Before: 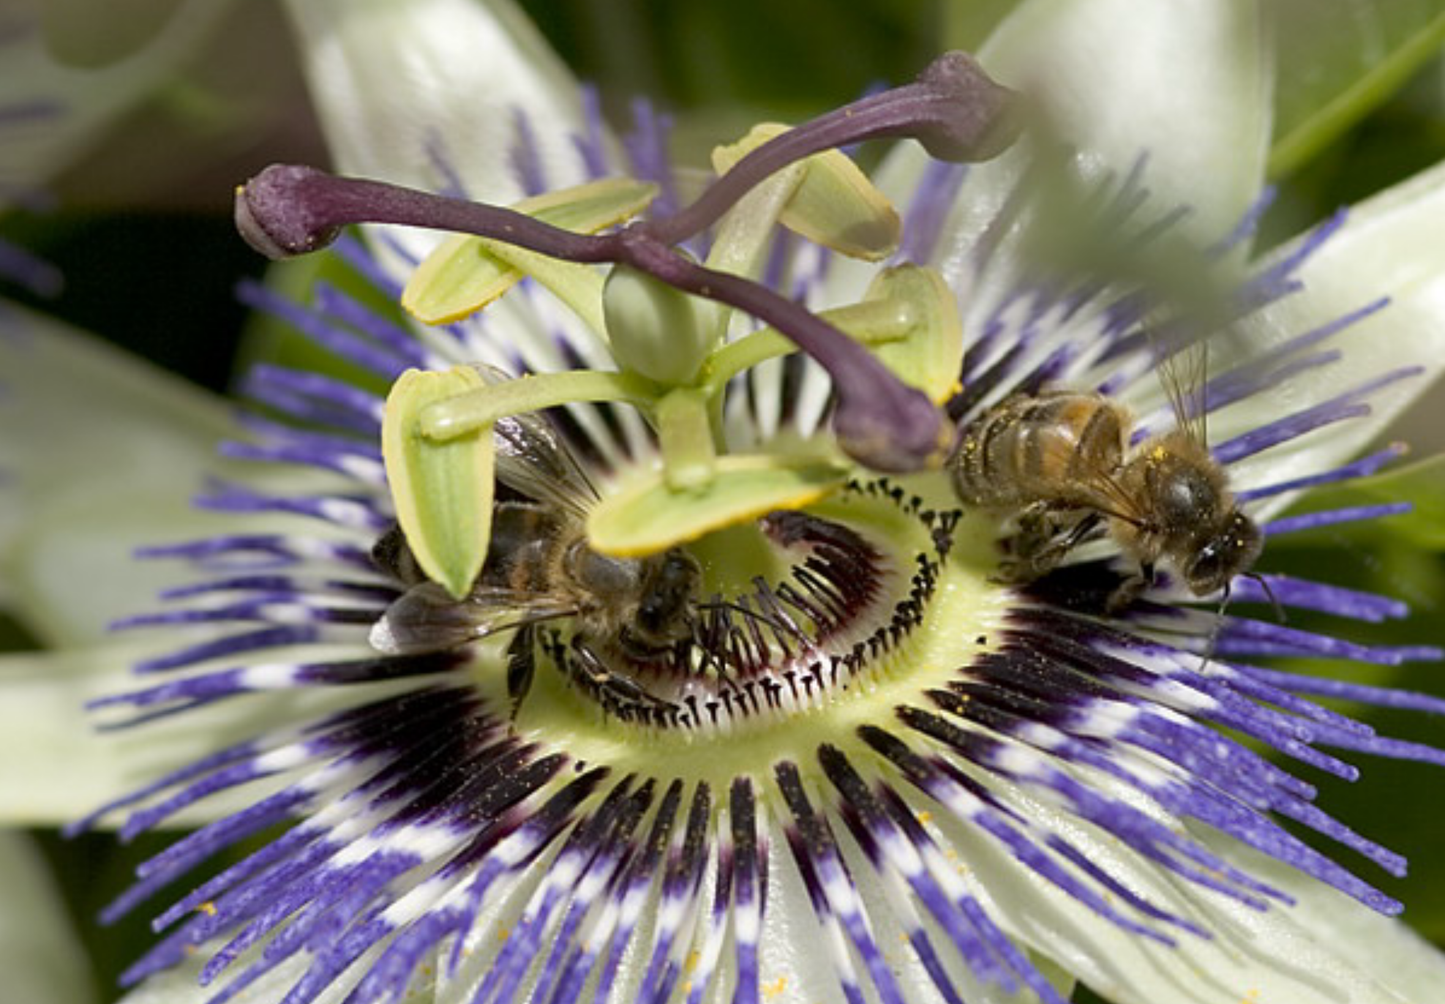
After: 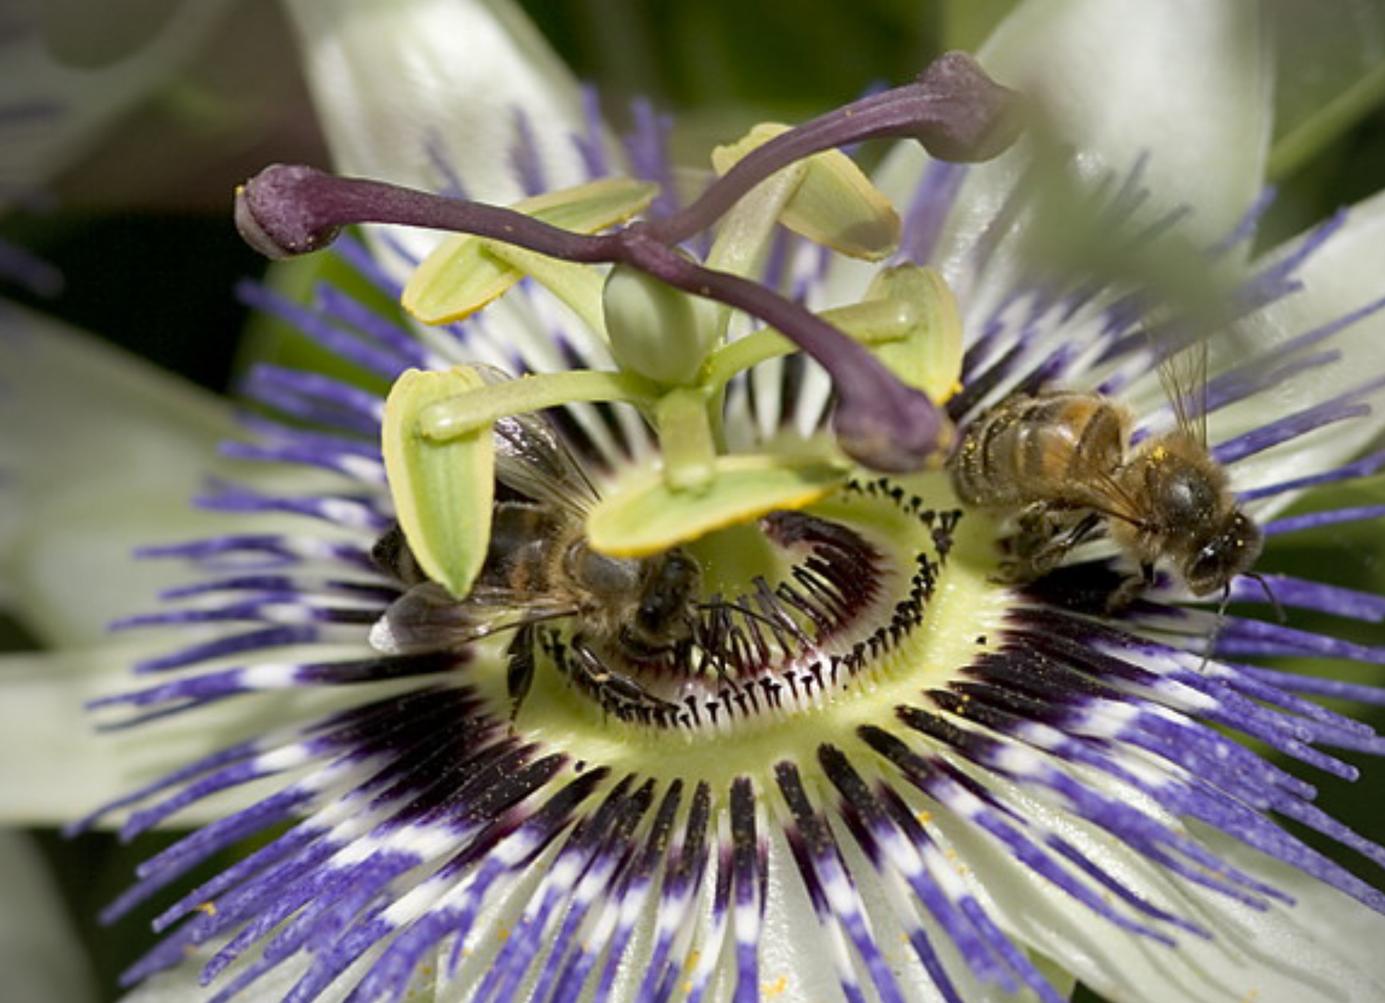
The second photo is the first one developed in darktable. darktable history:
vignetting: on, module defaults
crop: right 4.126%, bottom 0.031%
